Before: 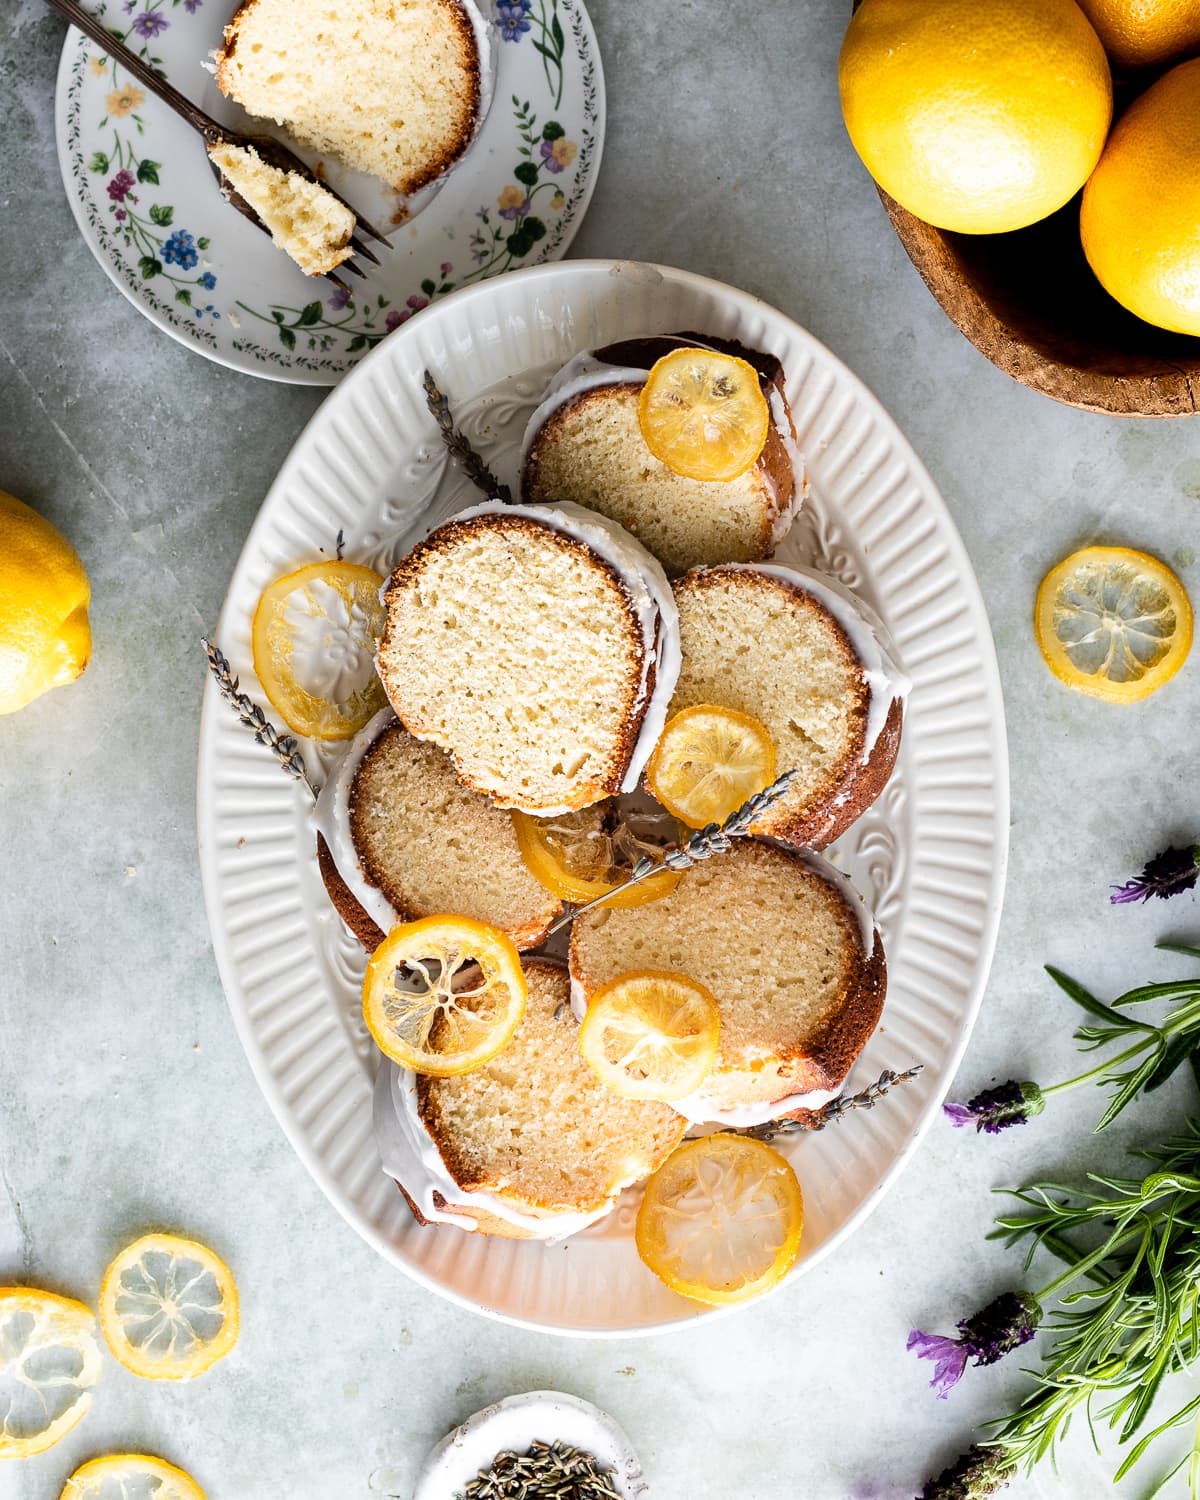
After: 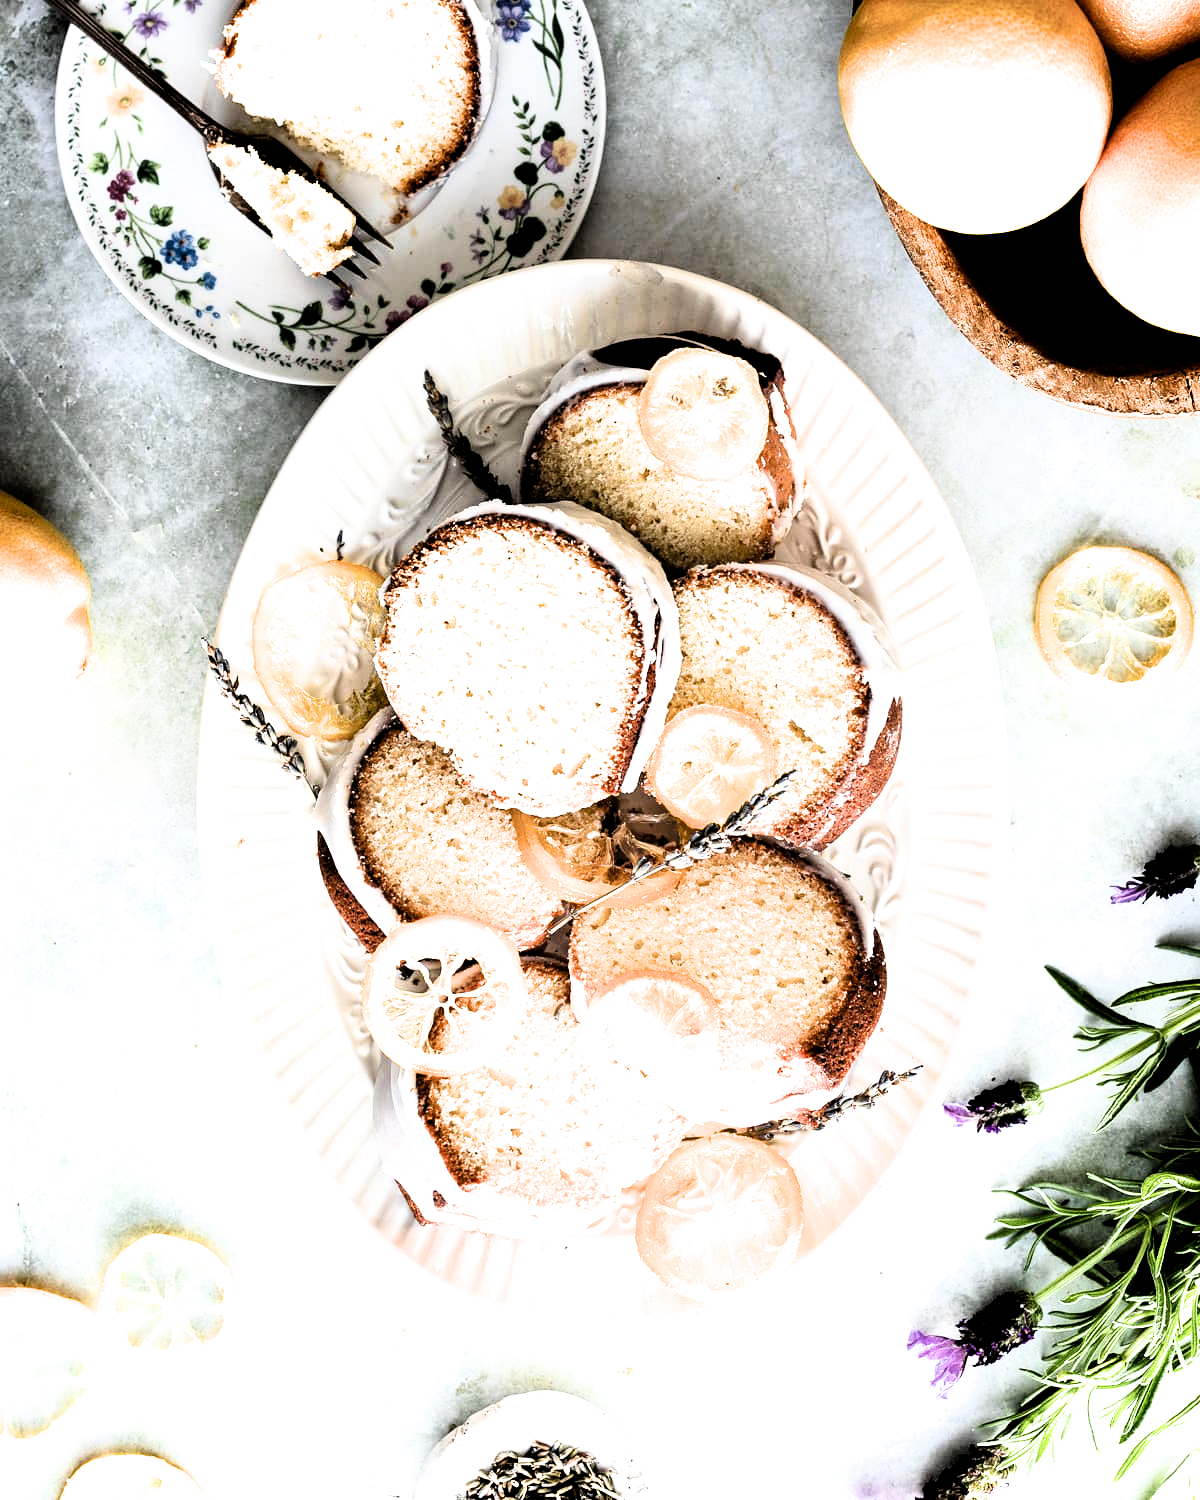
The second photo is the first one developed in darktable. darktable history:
filmic rgb: black relative exposure -3.75 EV, white relative exposure 2.4 EV, dynamic range scaling -50%, hardness 3.42, latitude 30%, contrast 1.8
exposure: exposure 0.74 EV, compensate highlight preservation false
